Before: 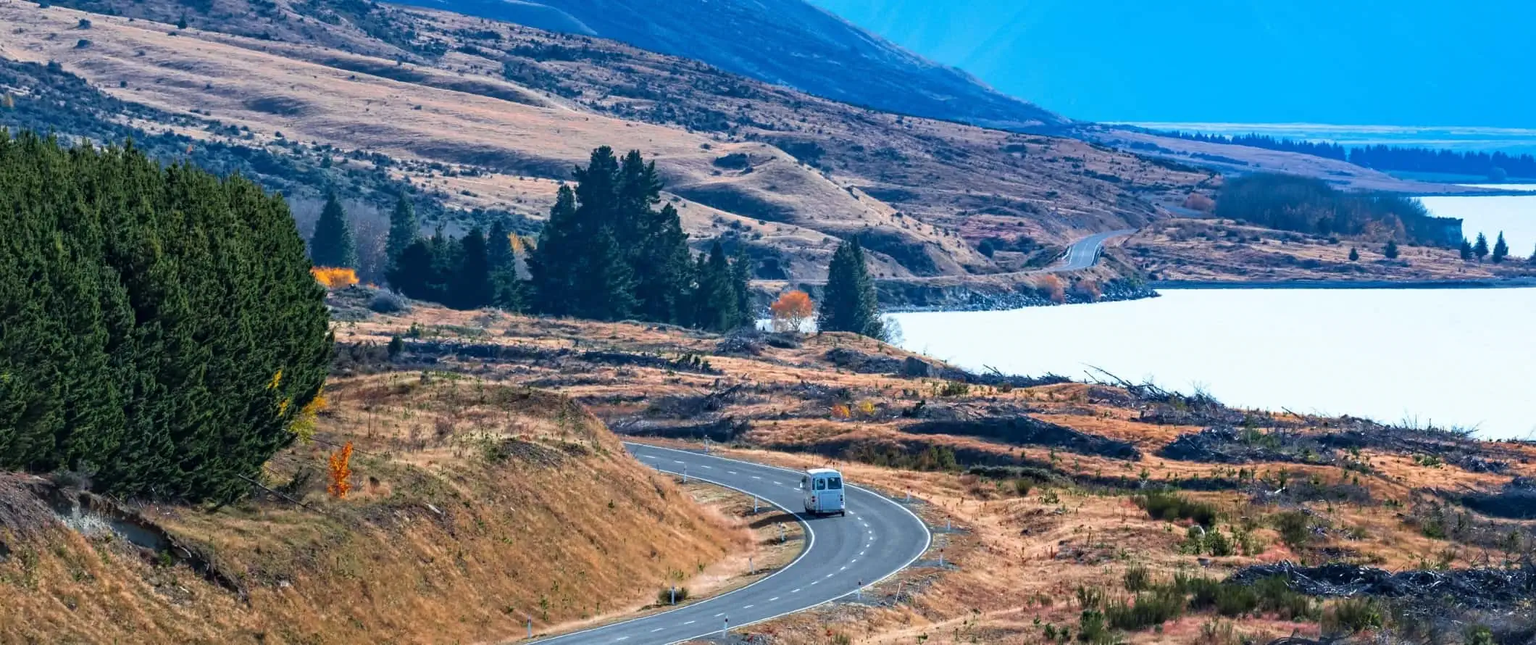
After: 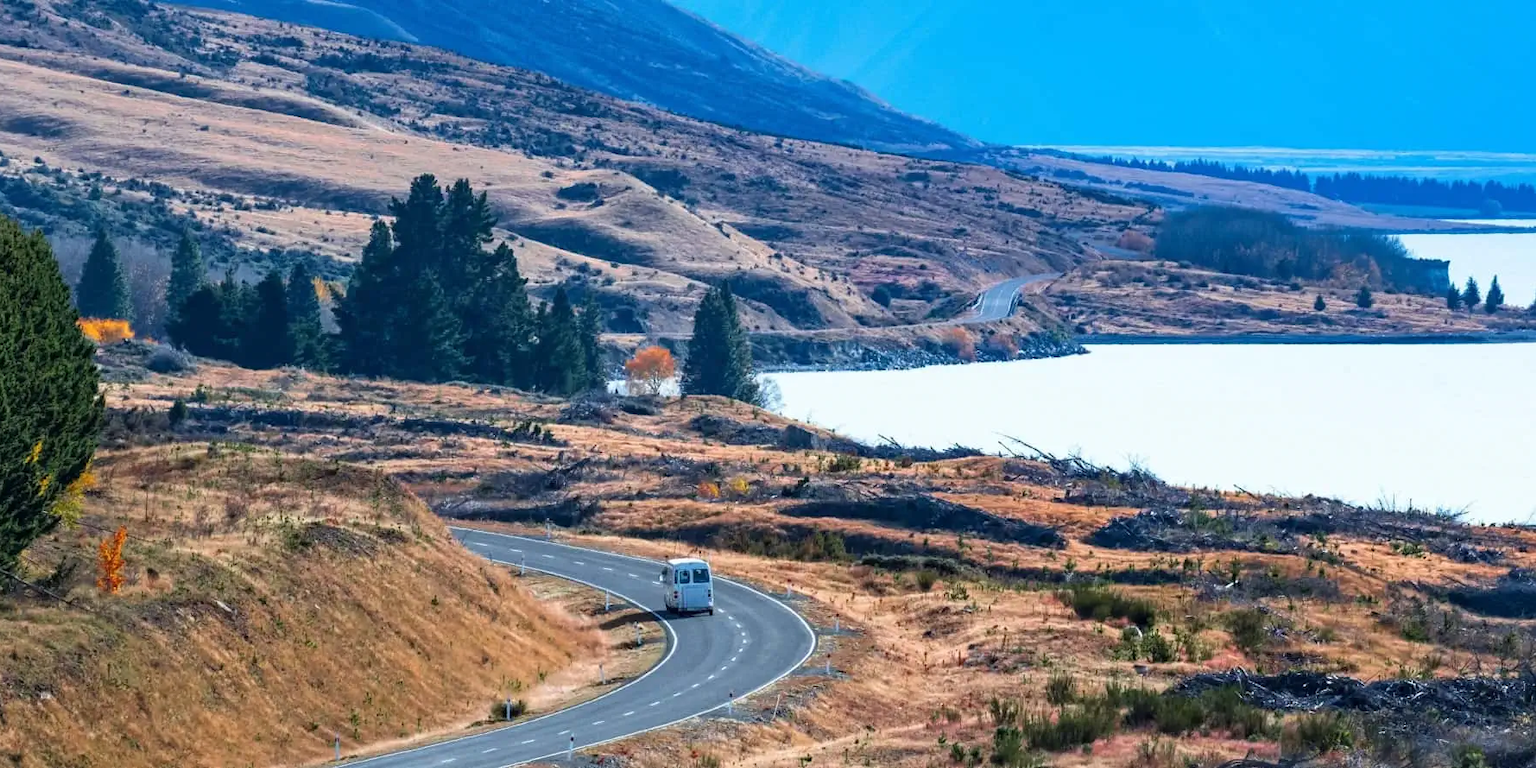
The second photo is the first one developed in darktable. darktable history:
crop: left 16.049%
